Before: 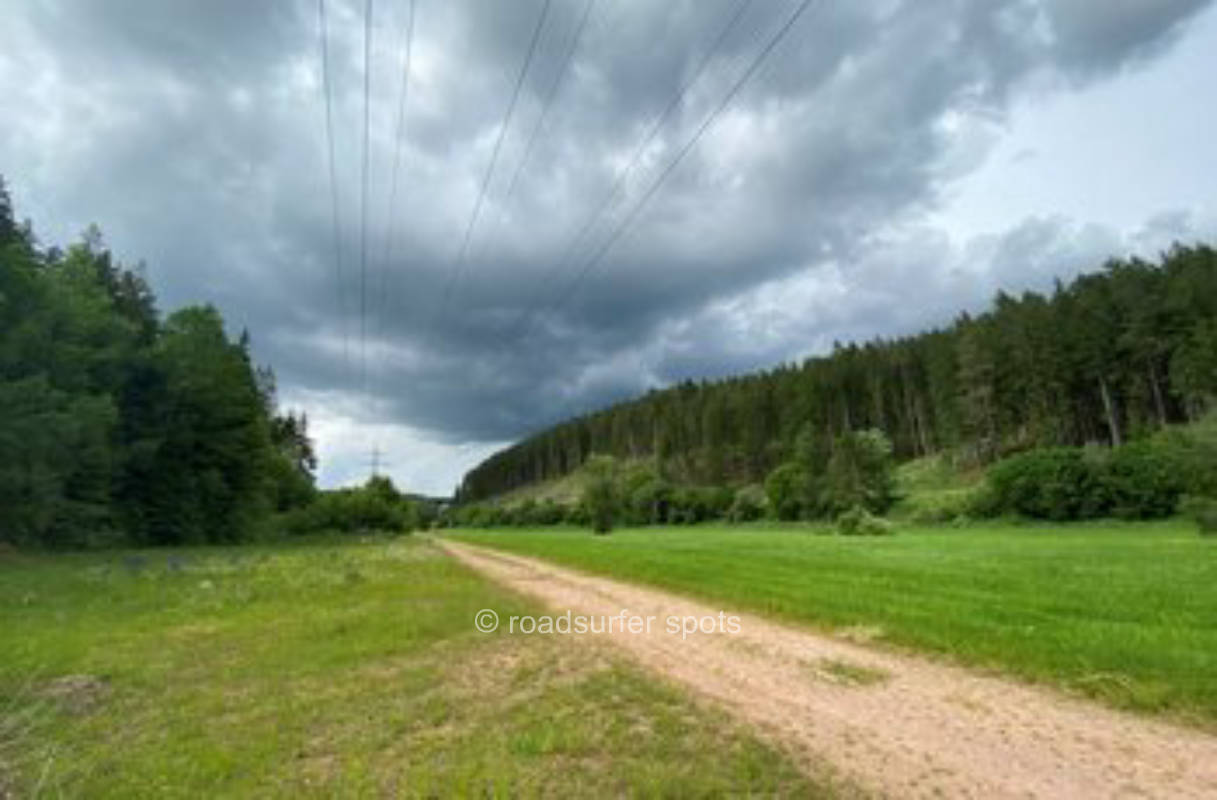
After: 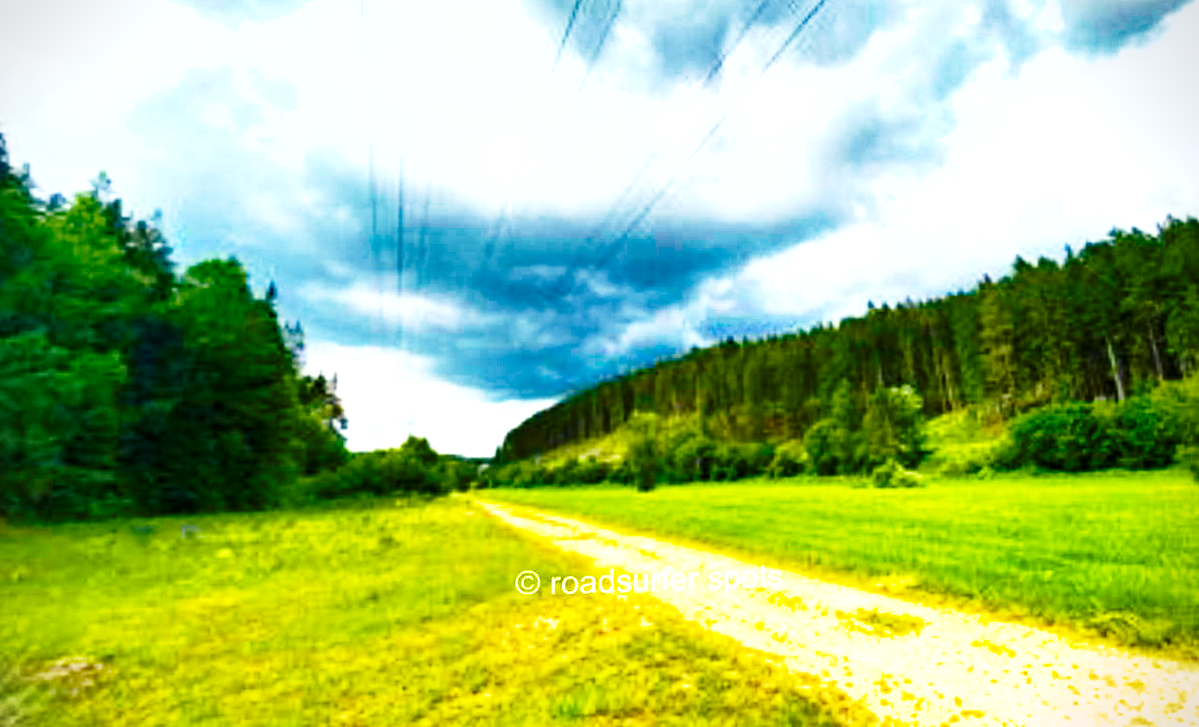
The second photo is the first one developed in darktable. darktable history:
exposure: black level correction 0, exposure 0.7 EV, compensate exposure bias true, compensate highlight preservation false
base curve: curves: ch0 [(0, 0) (0.028, 0.03) (0.121, 0.232) (0.46, 0.748) (0.859, 0.968) (1, 1)], preserve colors none
rotate and perspective: rotation -0.013°, lens shift (vertical) -0.027, lens shift (horizontal) 0.178, crop left 0.016, crop right 0.989, crop top 0.082, crop bottom 0.918
shadows and highlights: shadows 53, soften with gaussian
haze removal: strength 0.4, distance 0.22, compatibility mode true, adaptive false
color balance rgb: linear chroma grading › global chroma 9%, perceptual saturation grading › global saturation 36%, perceptual saturation grading › shadows 35%, perceptual brilliance grading › global brilliance 21.21%, perceptual brilliance grading › shadows -35%, global vibrance 21.21%
vignetting: fall-off start 92.6%, brightness -0.52, saturation -0.51, center (-0.012, 0)
